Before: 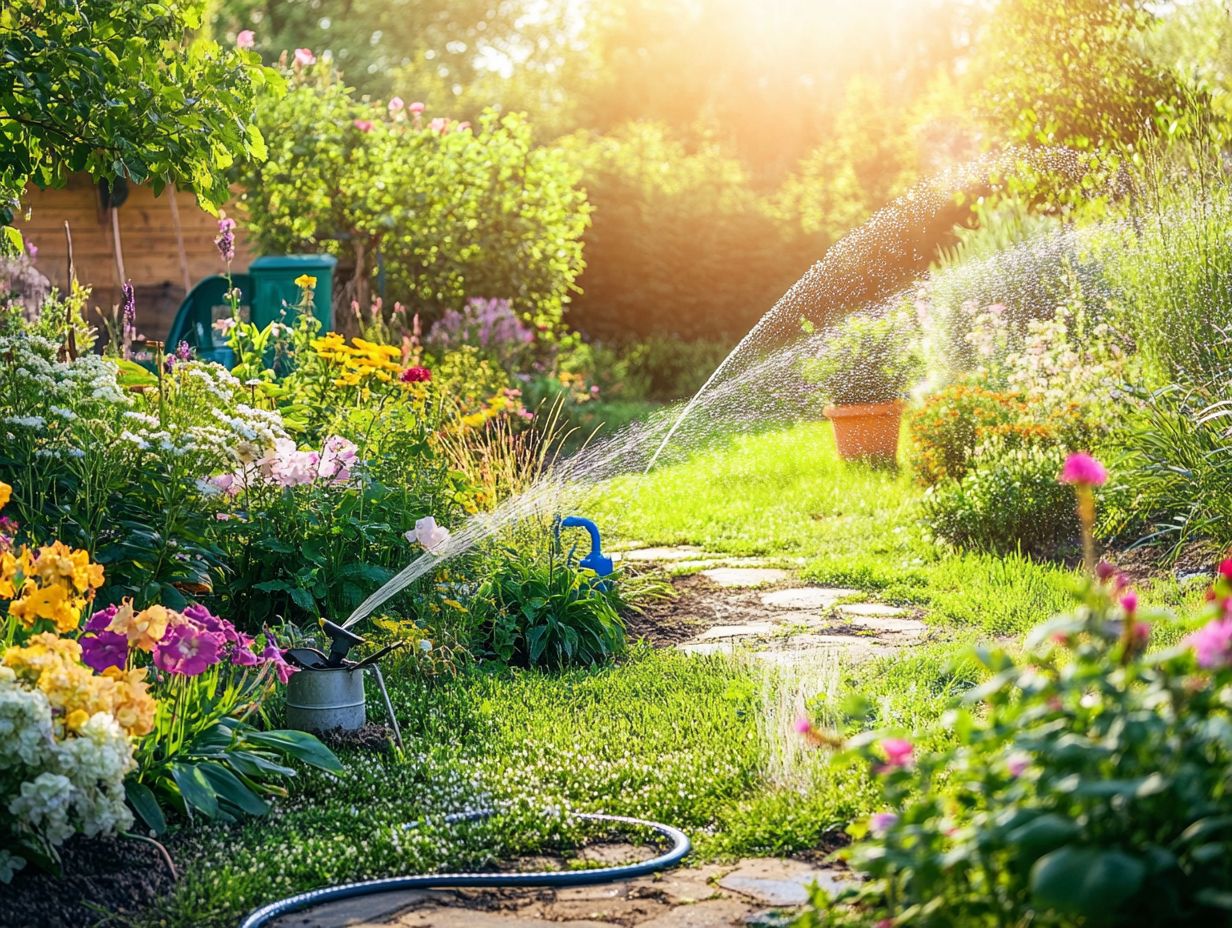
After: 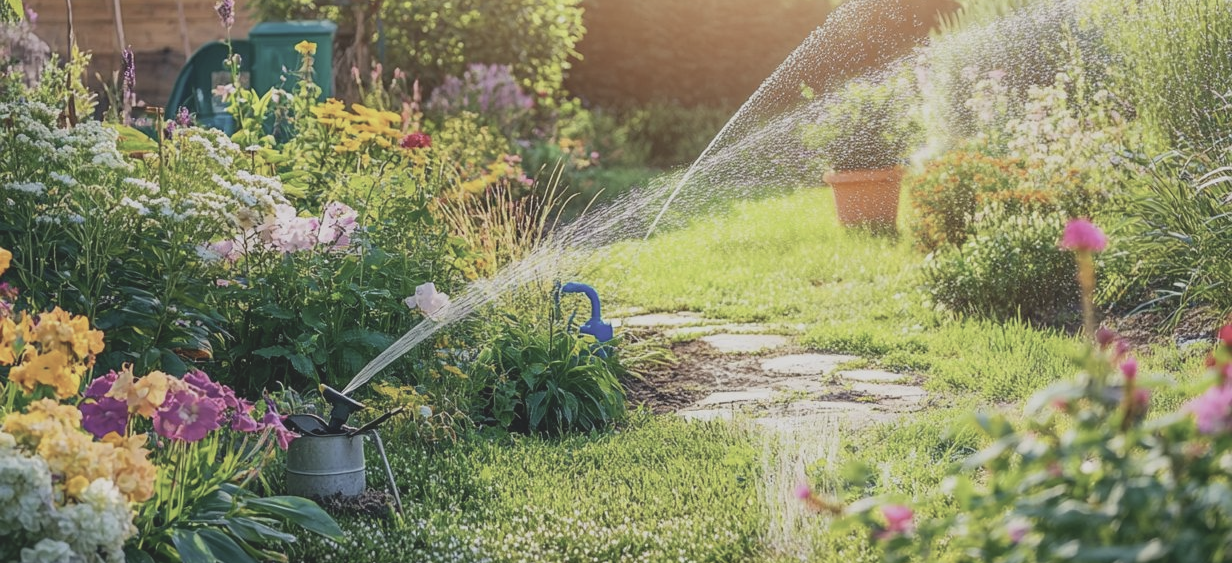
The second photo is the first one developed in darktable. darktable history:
crop and rotate: top 25.357%, bottom 13.942%
contrast brightness saturation: contrast -0.26, saturation -0.43
